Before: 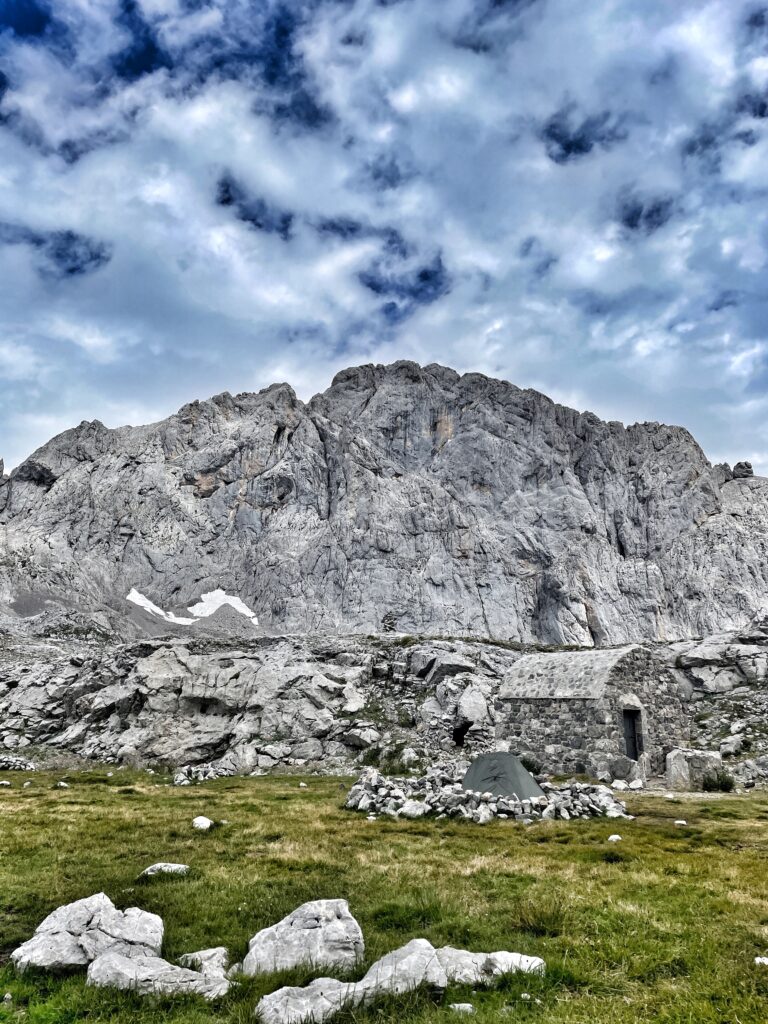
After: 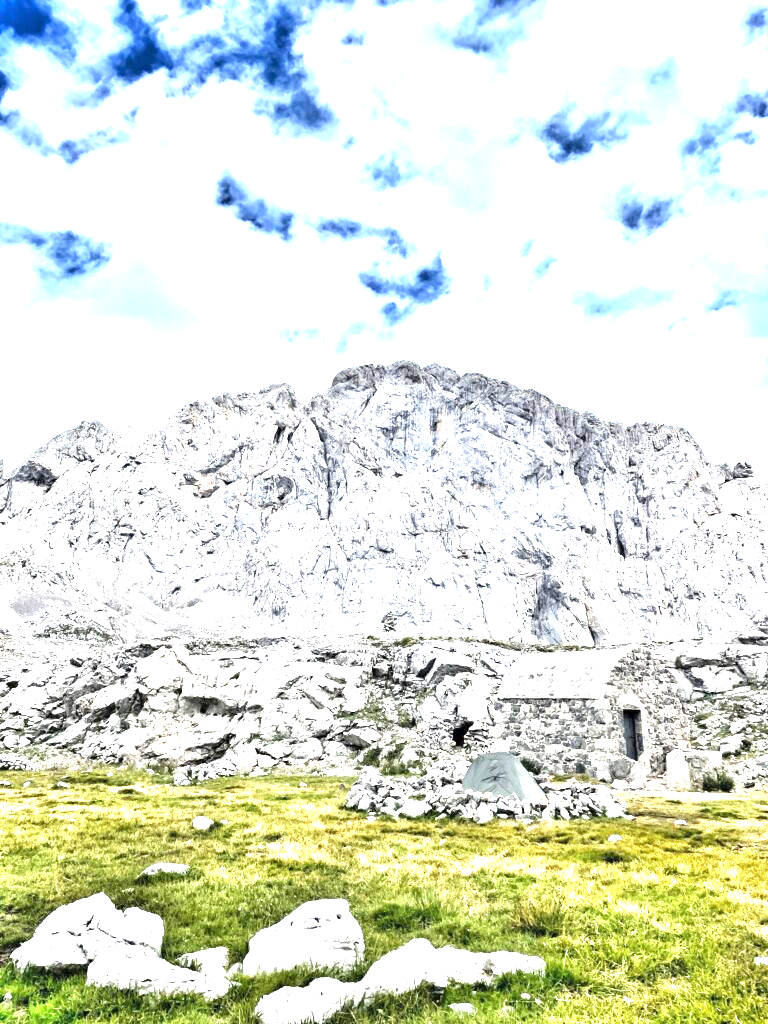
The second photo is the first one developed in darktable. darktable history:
exposure: exposure 2.222 EV, compensate exposure bias true, compensate highlight preservation false
